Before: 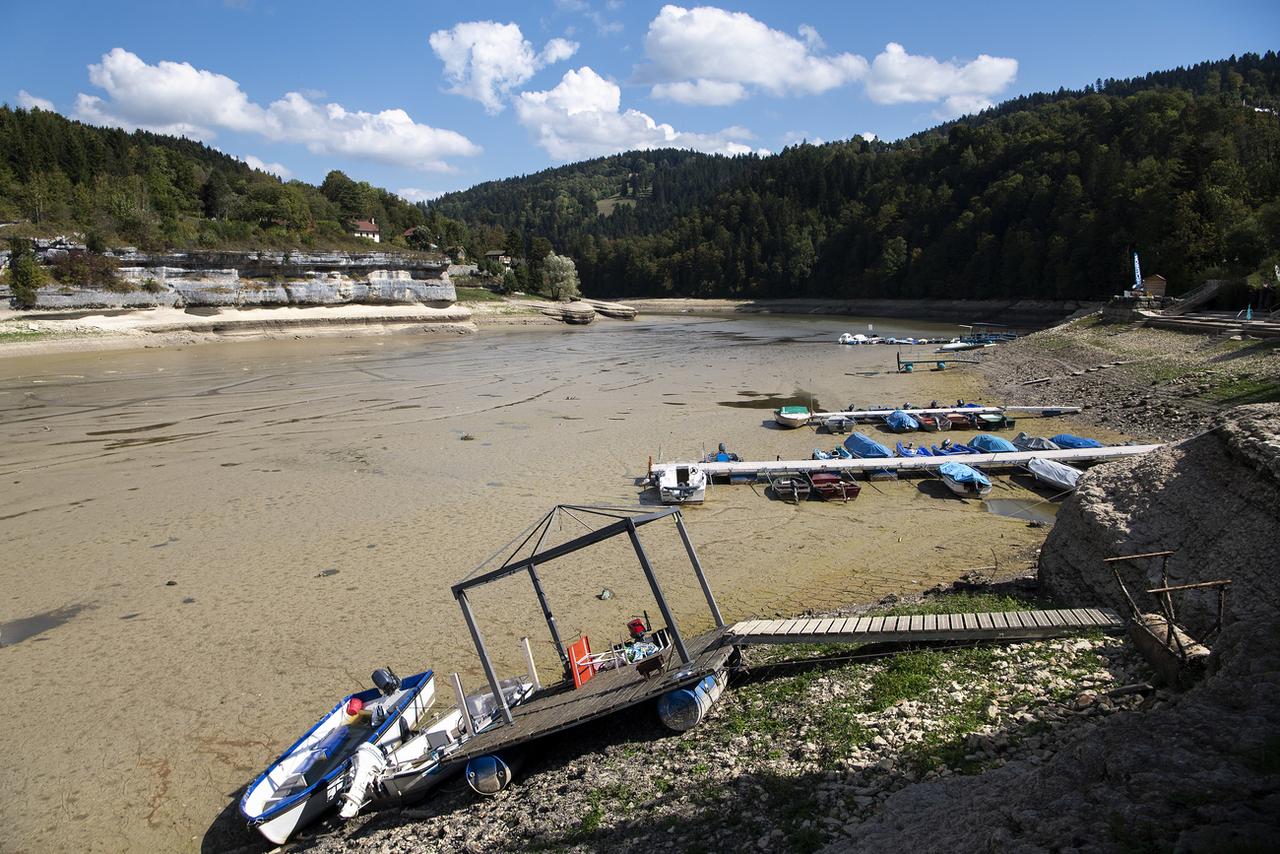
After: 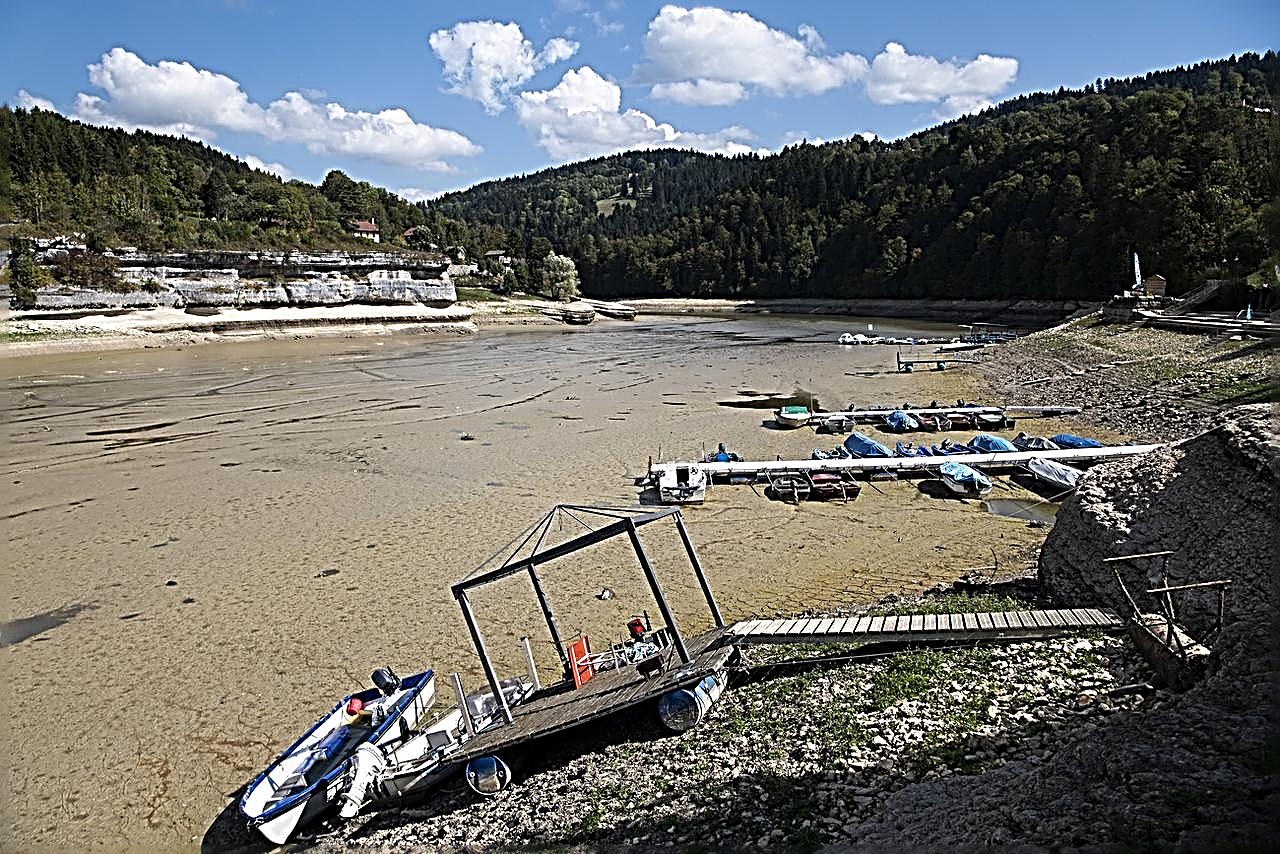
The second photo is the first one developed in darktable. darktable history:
sharpen: radius 3.201, amount 1.741
